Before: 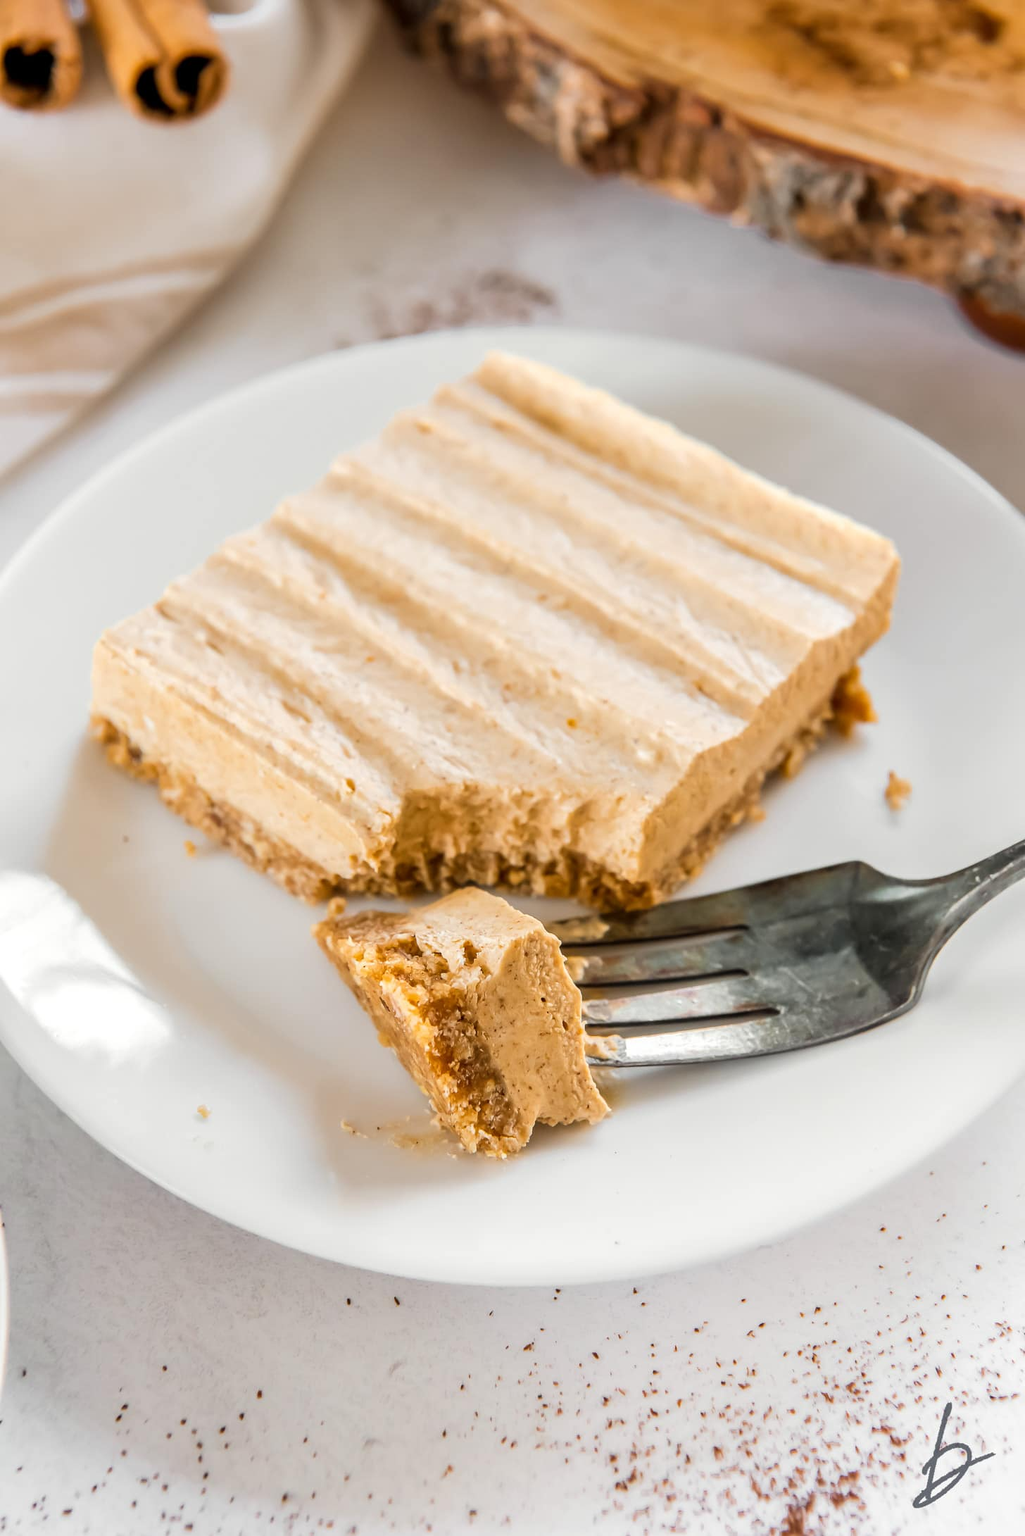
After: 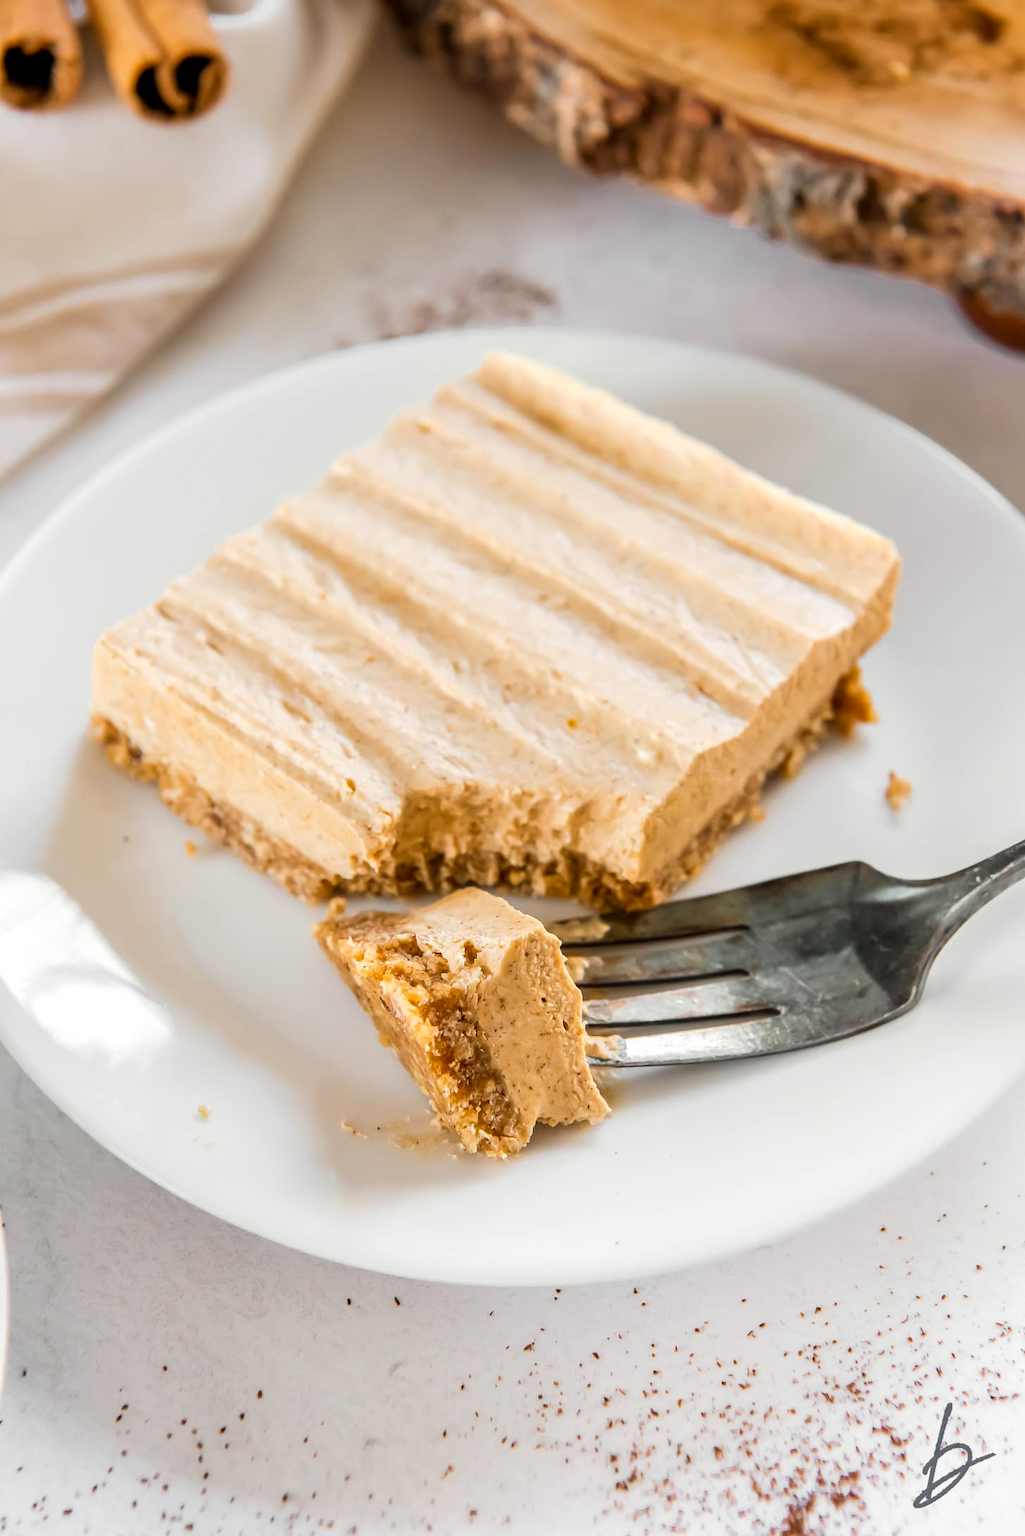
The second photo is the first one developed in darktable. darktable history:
contrast brightness saturation: contrast 0.077, saturation 0.024
